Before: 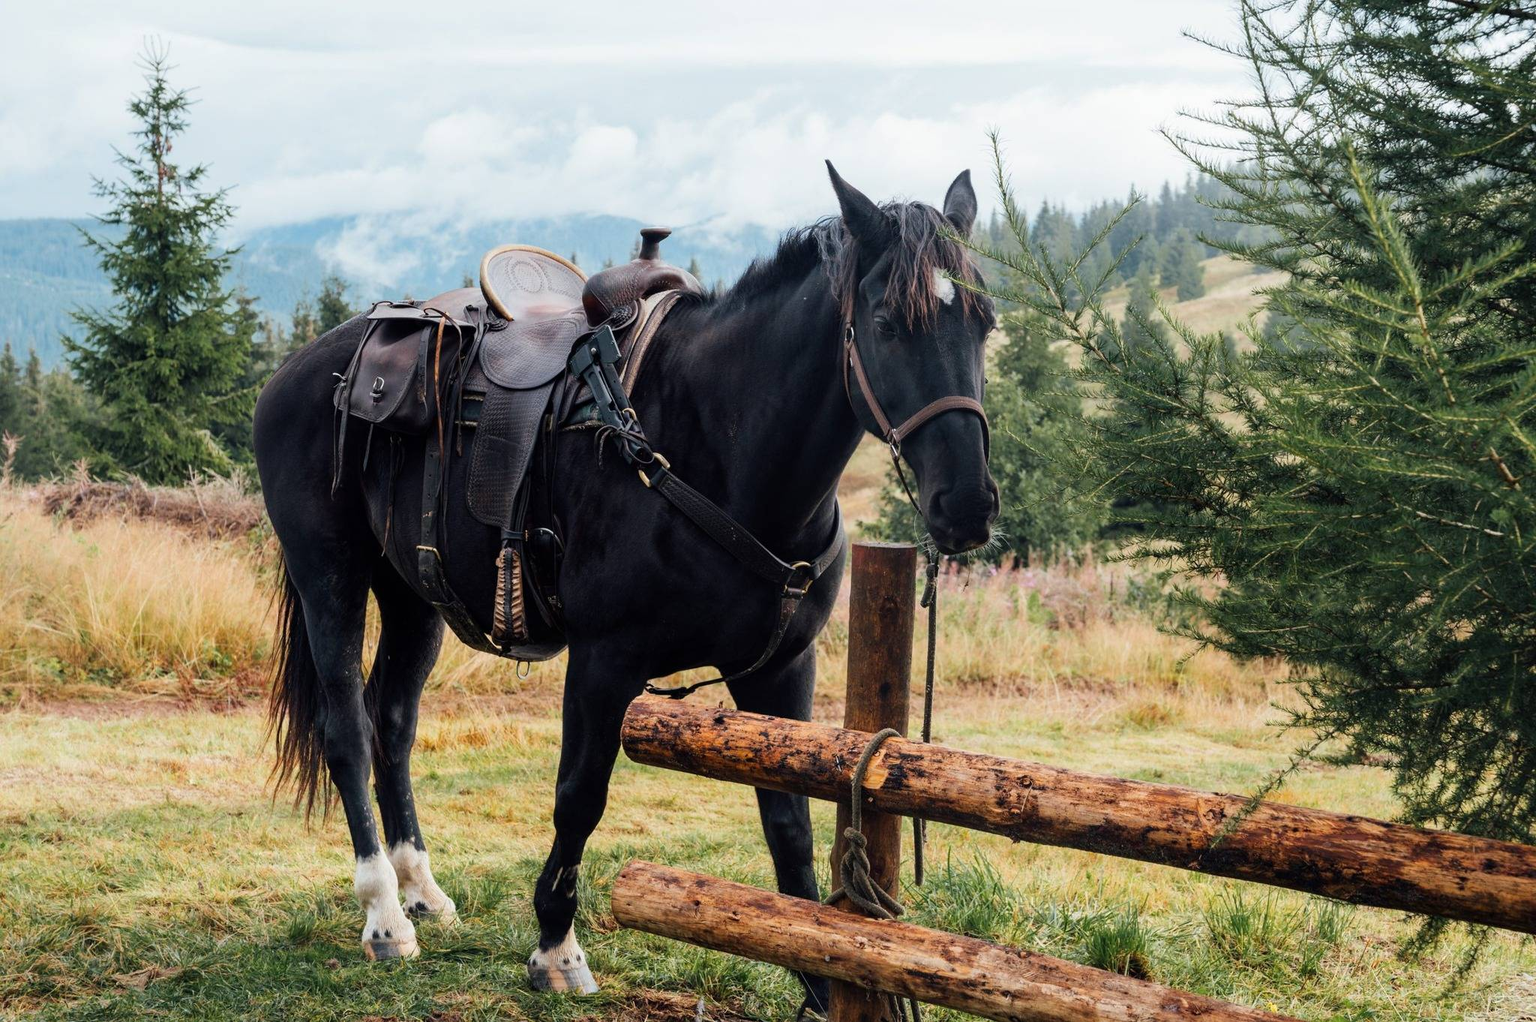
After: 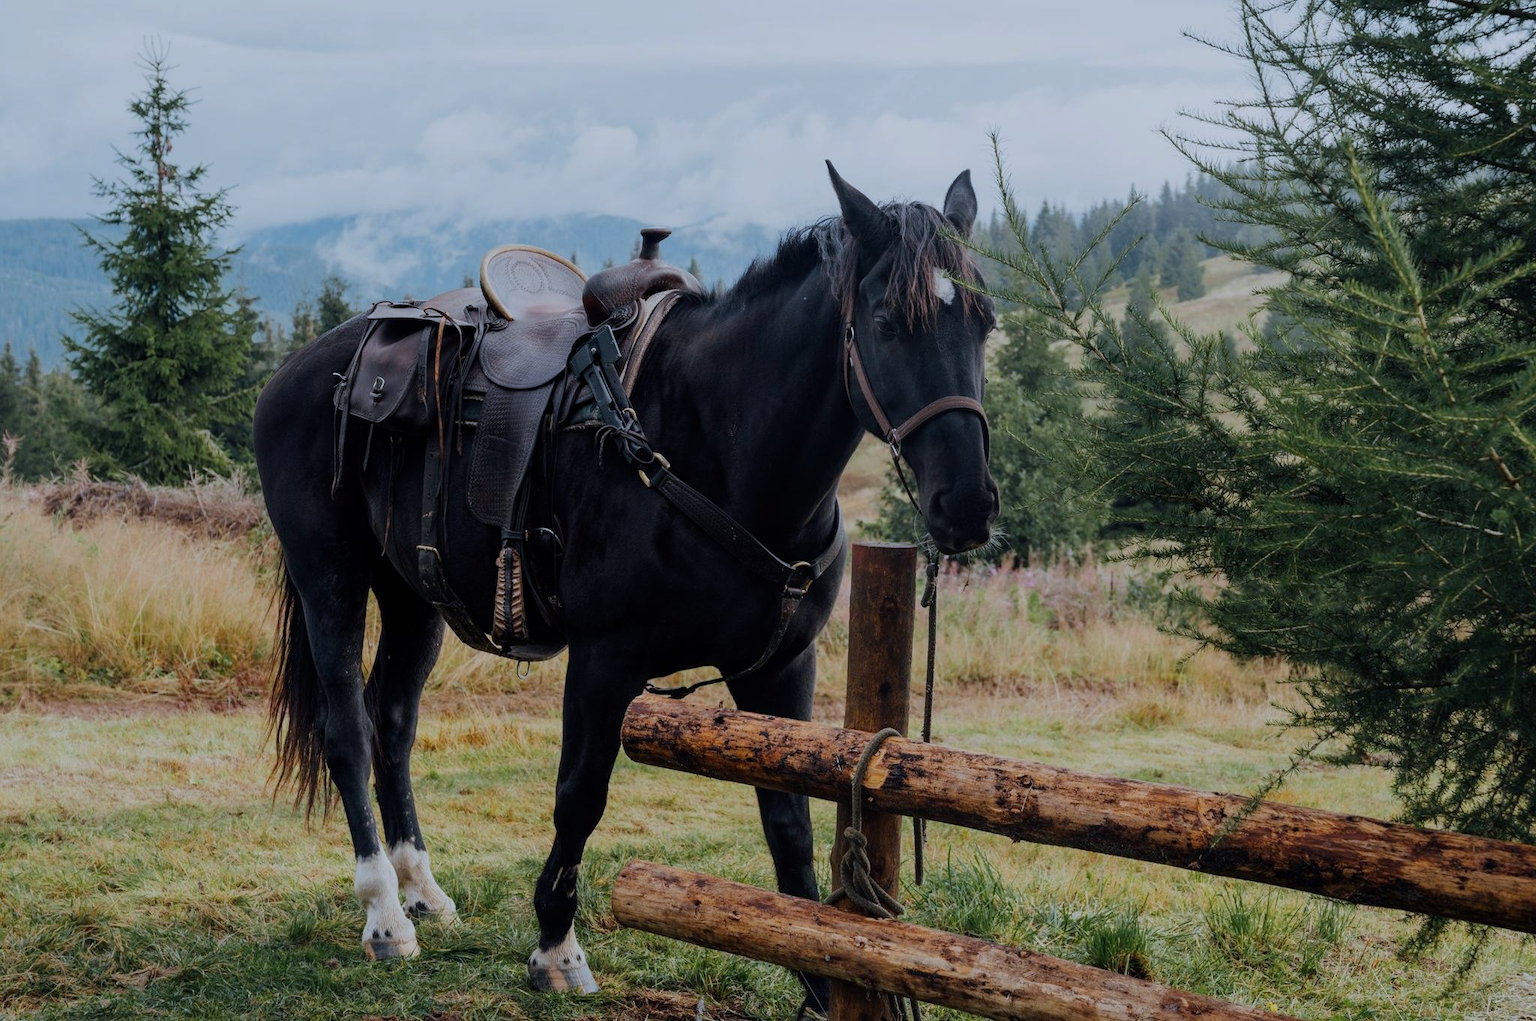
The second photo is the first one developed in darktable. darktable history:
exposure: black level correction 0, exposure -0.766 EV, compensate highlight preservation false
white balance: red 0.954, blue 1.079
